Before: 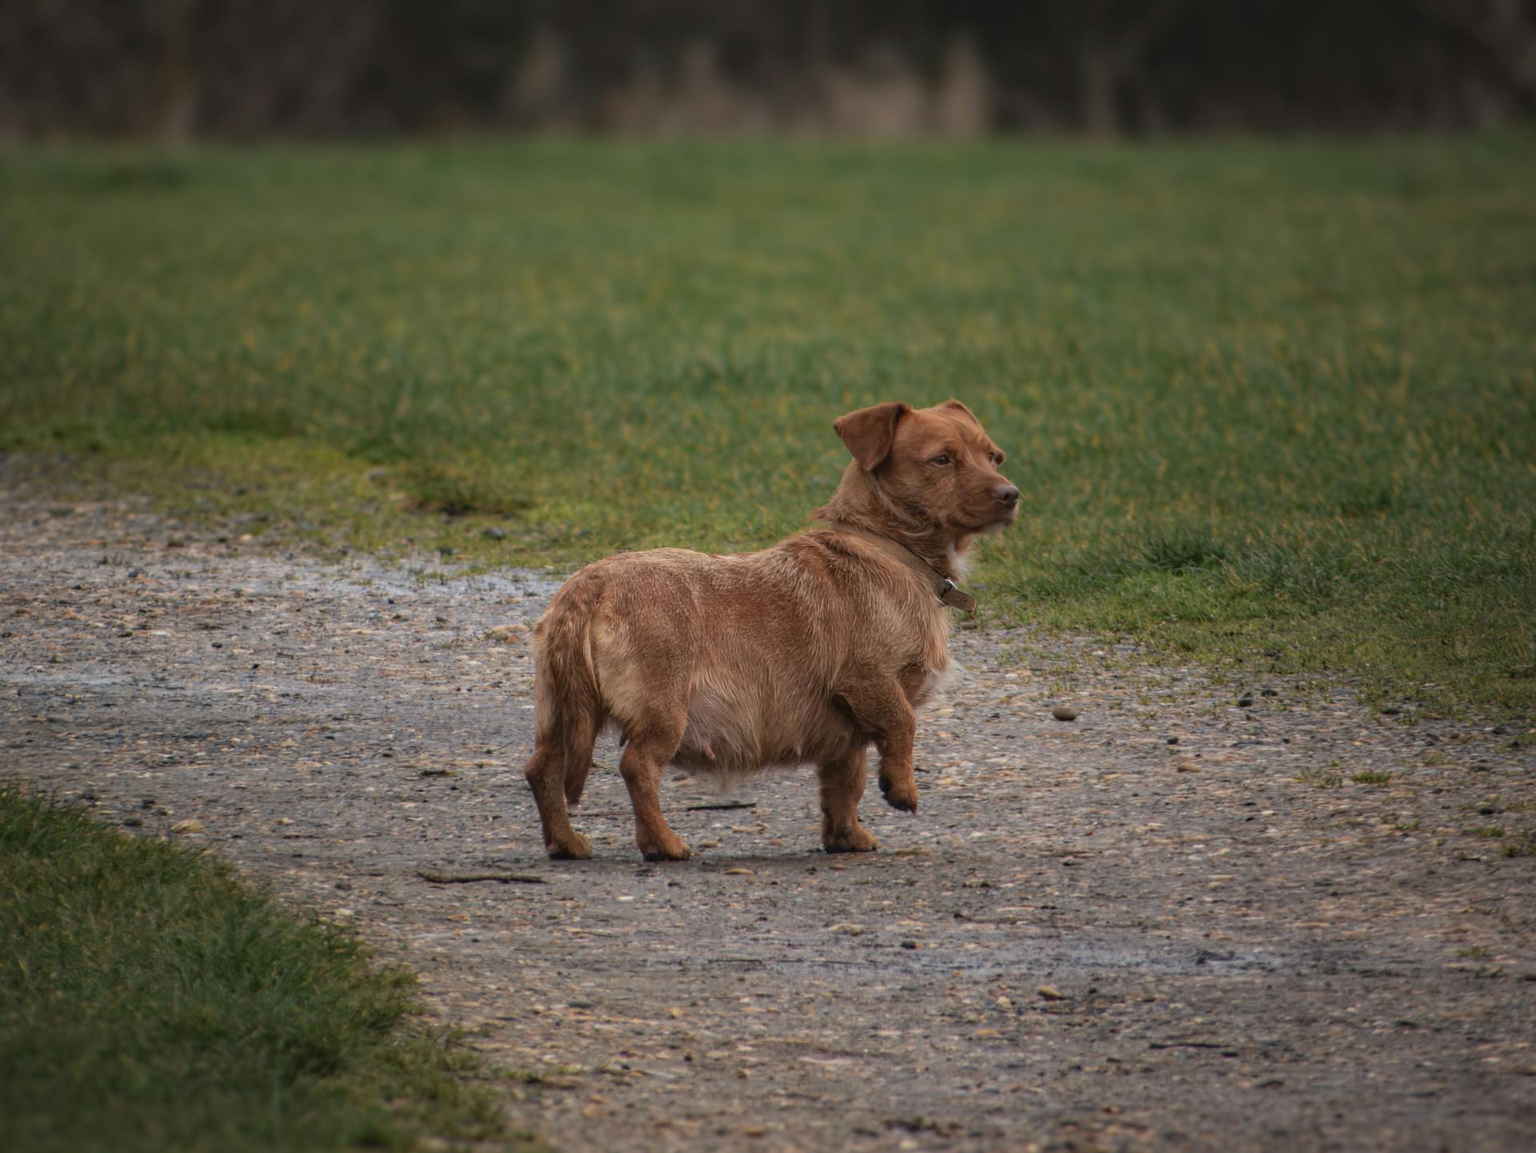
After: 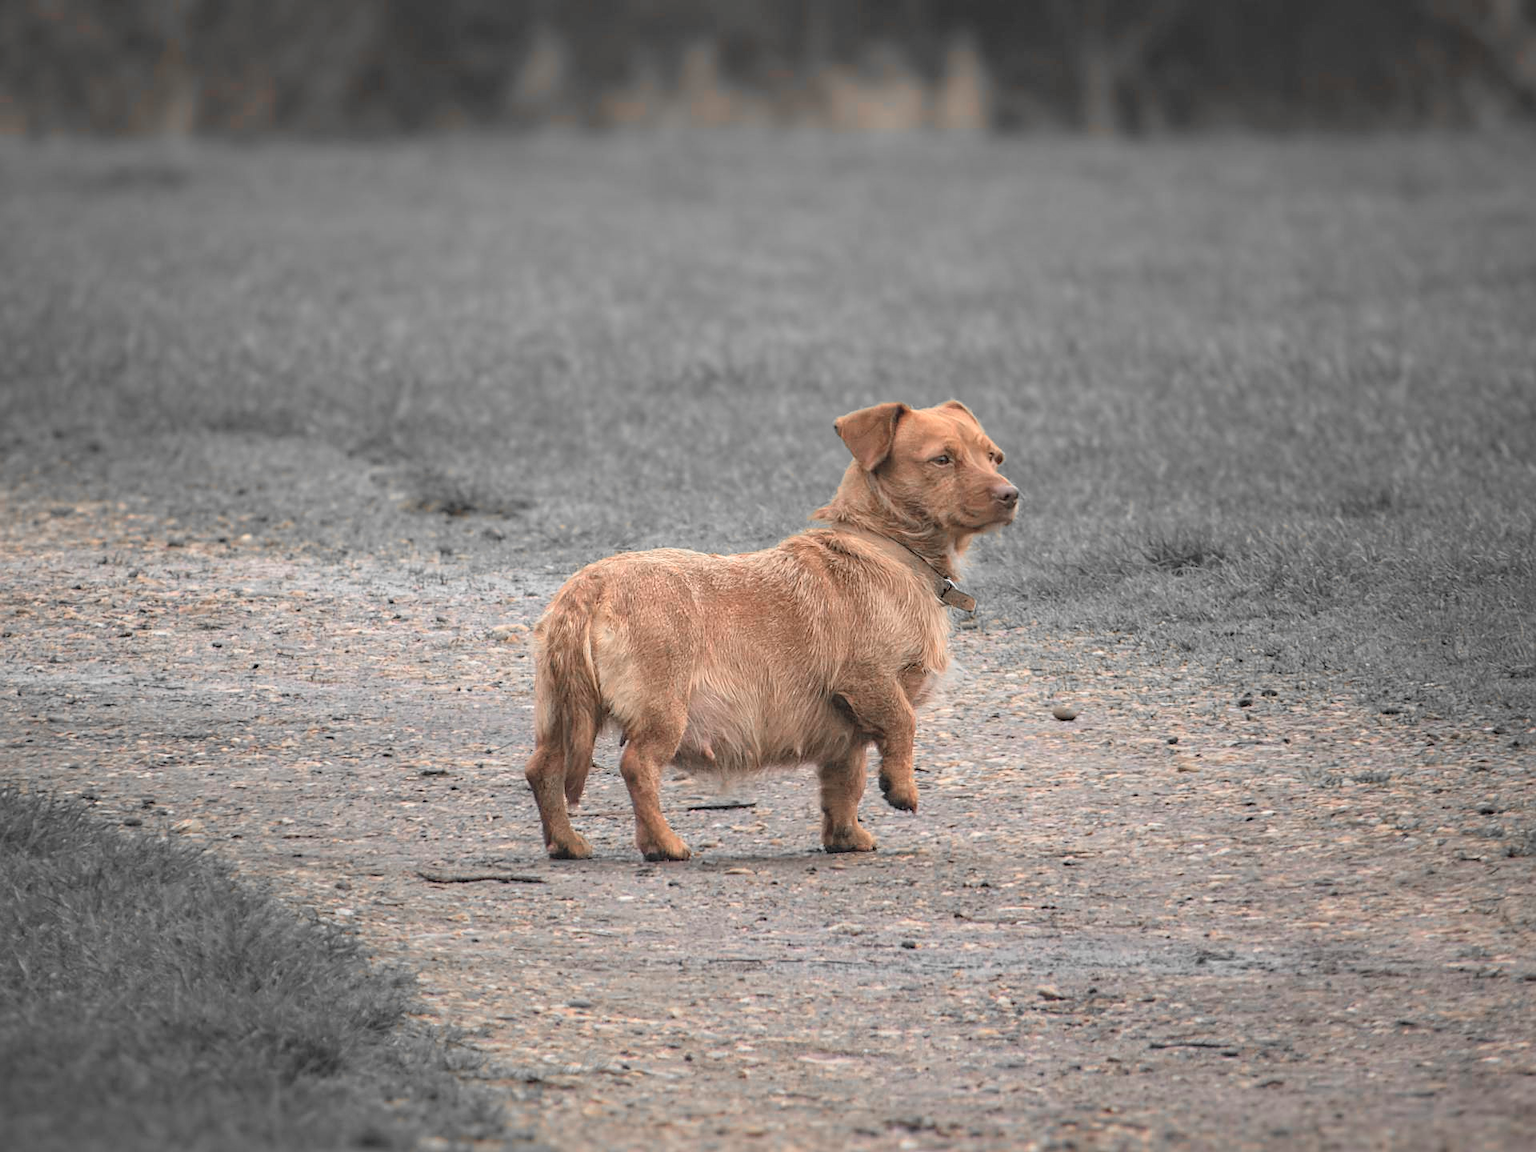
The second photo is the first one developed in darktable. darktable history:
sharpen: on, module defaults
color zones: curves: ch0 [(0, 0.65) (0.096, 0.644) (0.221, 0.539) (0.429, 0.5) (0.571, 0.5) (0.714, 0.5) (0.857, 0.5) (1, 0.65)]; ch1 [(0, 0.5) (0.143, 0.5) (0.257, -0.002) (0.429, 0.04) (0.571, -0.001) (0.714, -0.015) (0.857, 0.024) (1, 0.5)]
contrast brightness saturation: contrast 0.1, brightness 0.317, saturation 0.141
